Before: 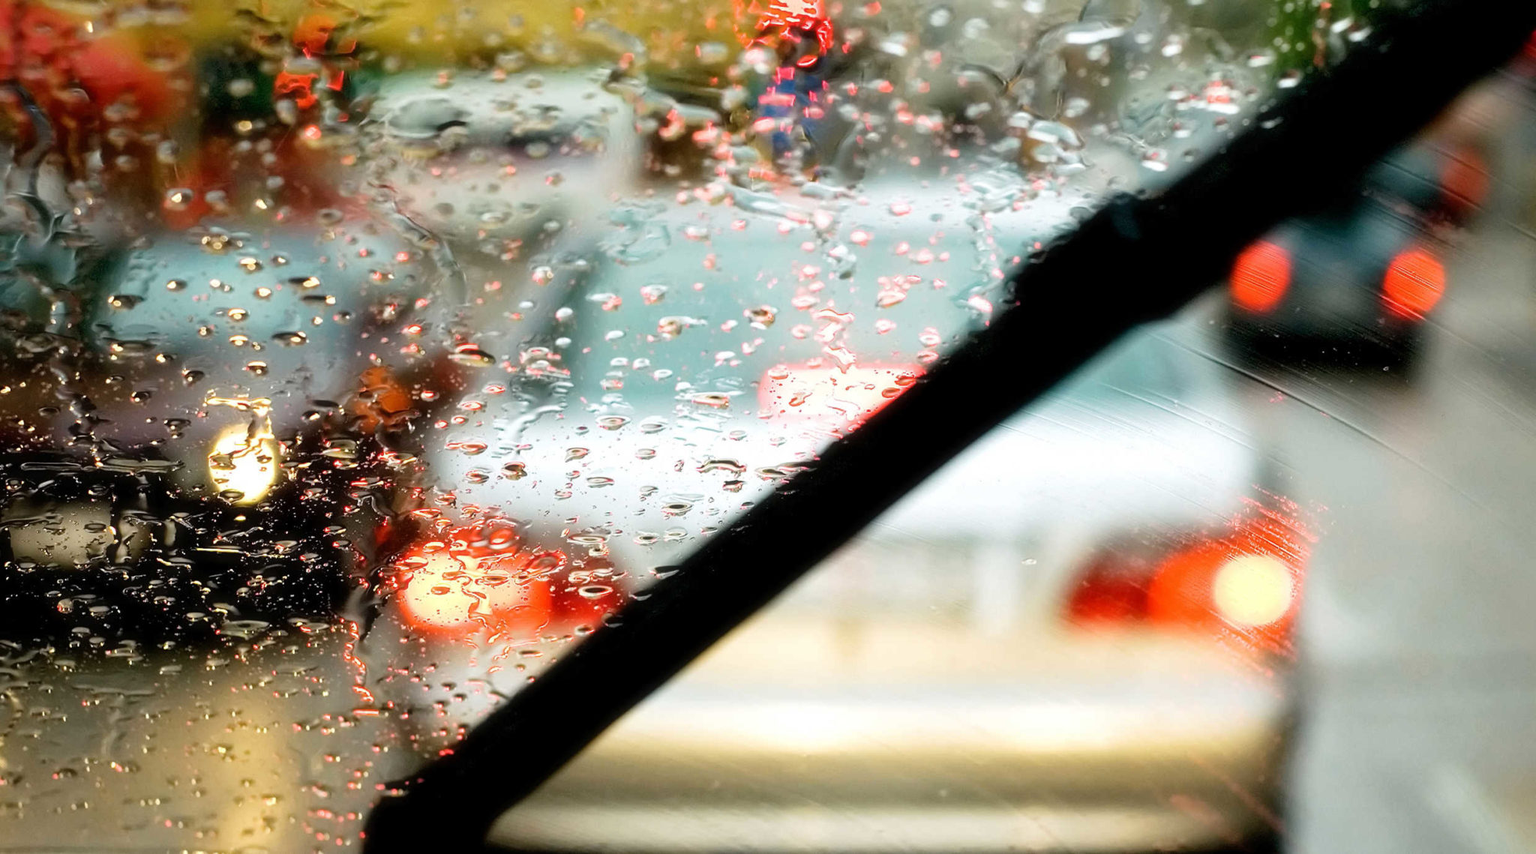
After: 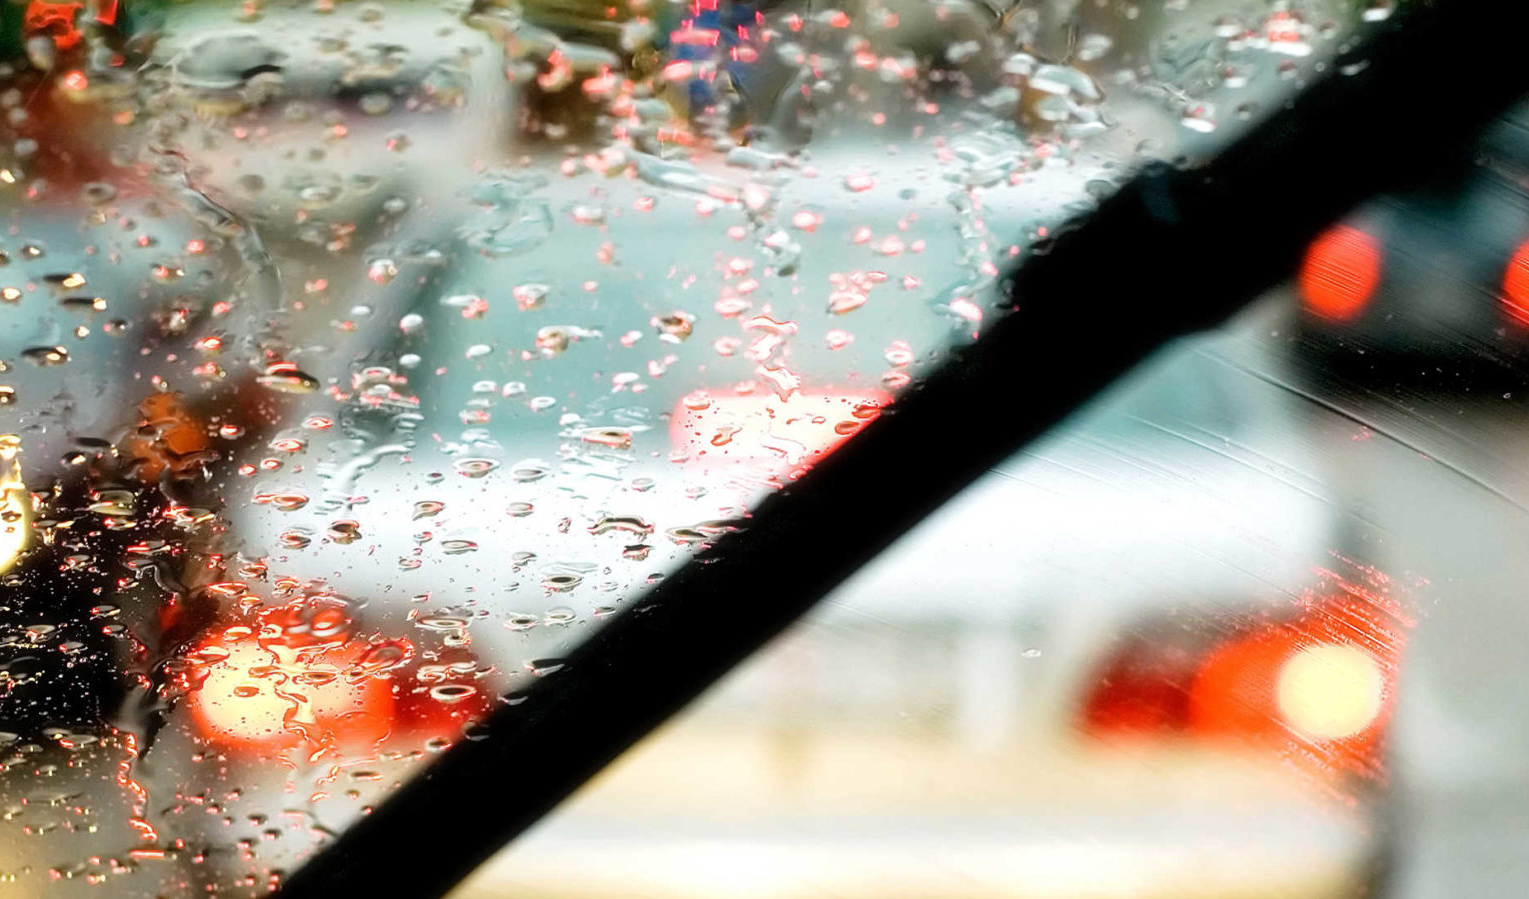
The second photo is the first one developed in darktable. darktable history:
crop: left 16.686%, top 8.514%, right 8.635%, bottom 12.503%
